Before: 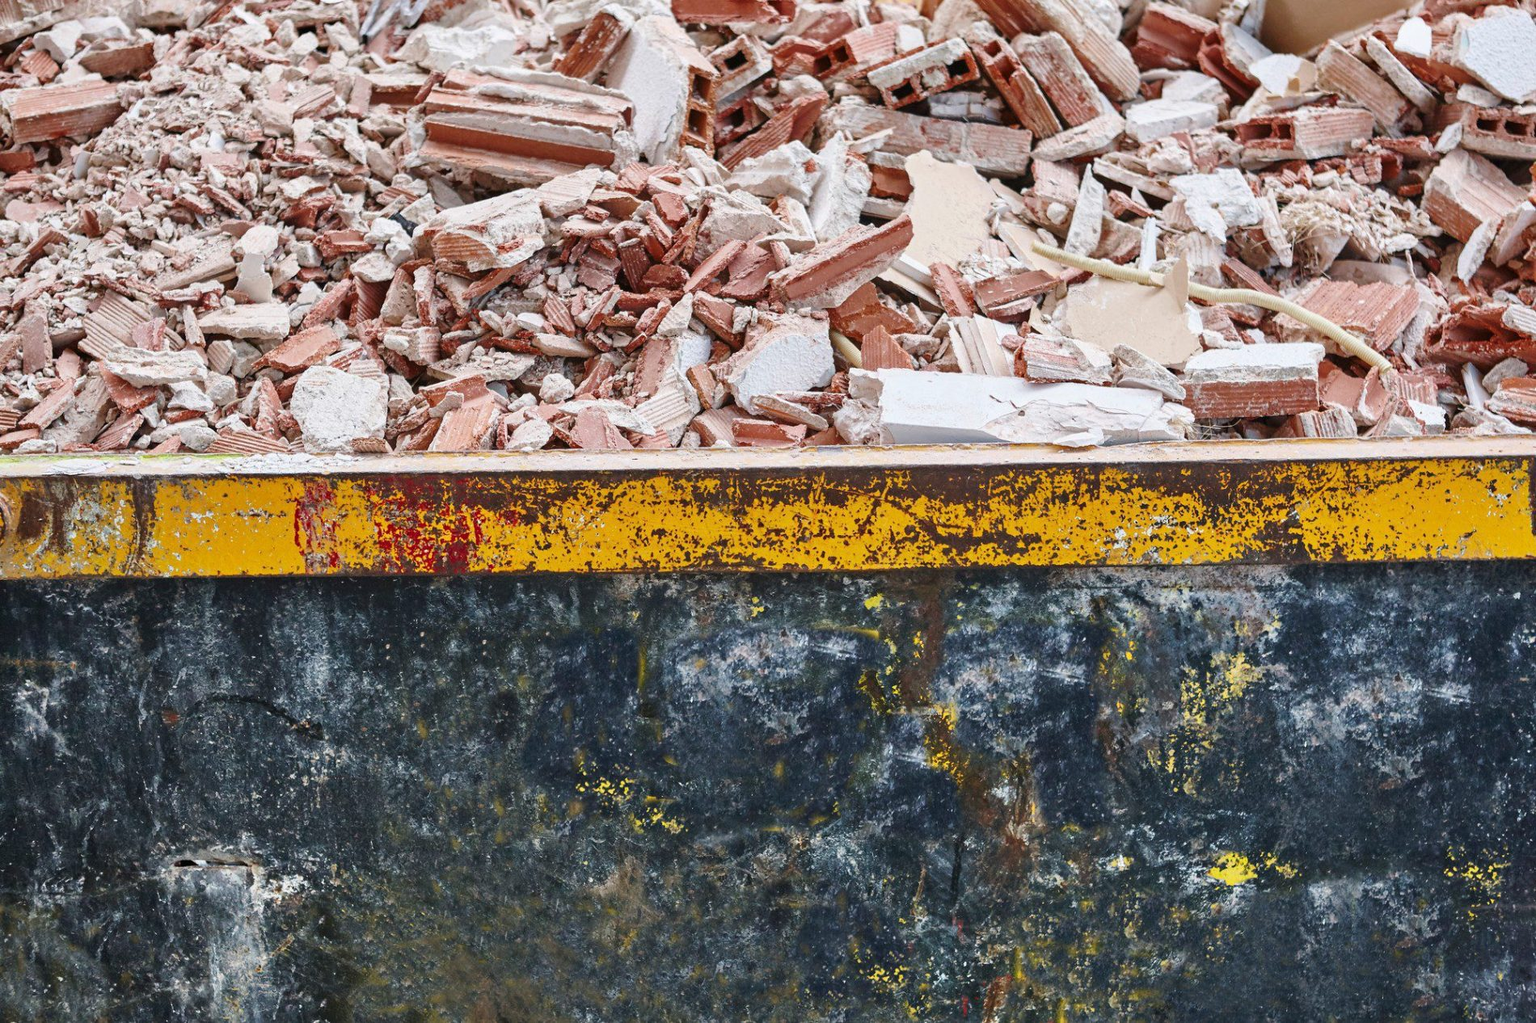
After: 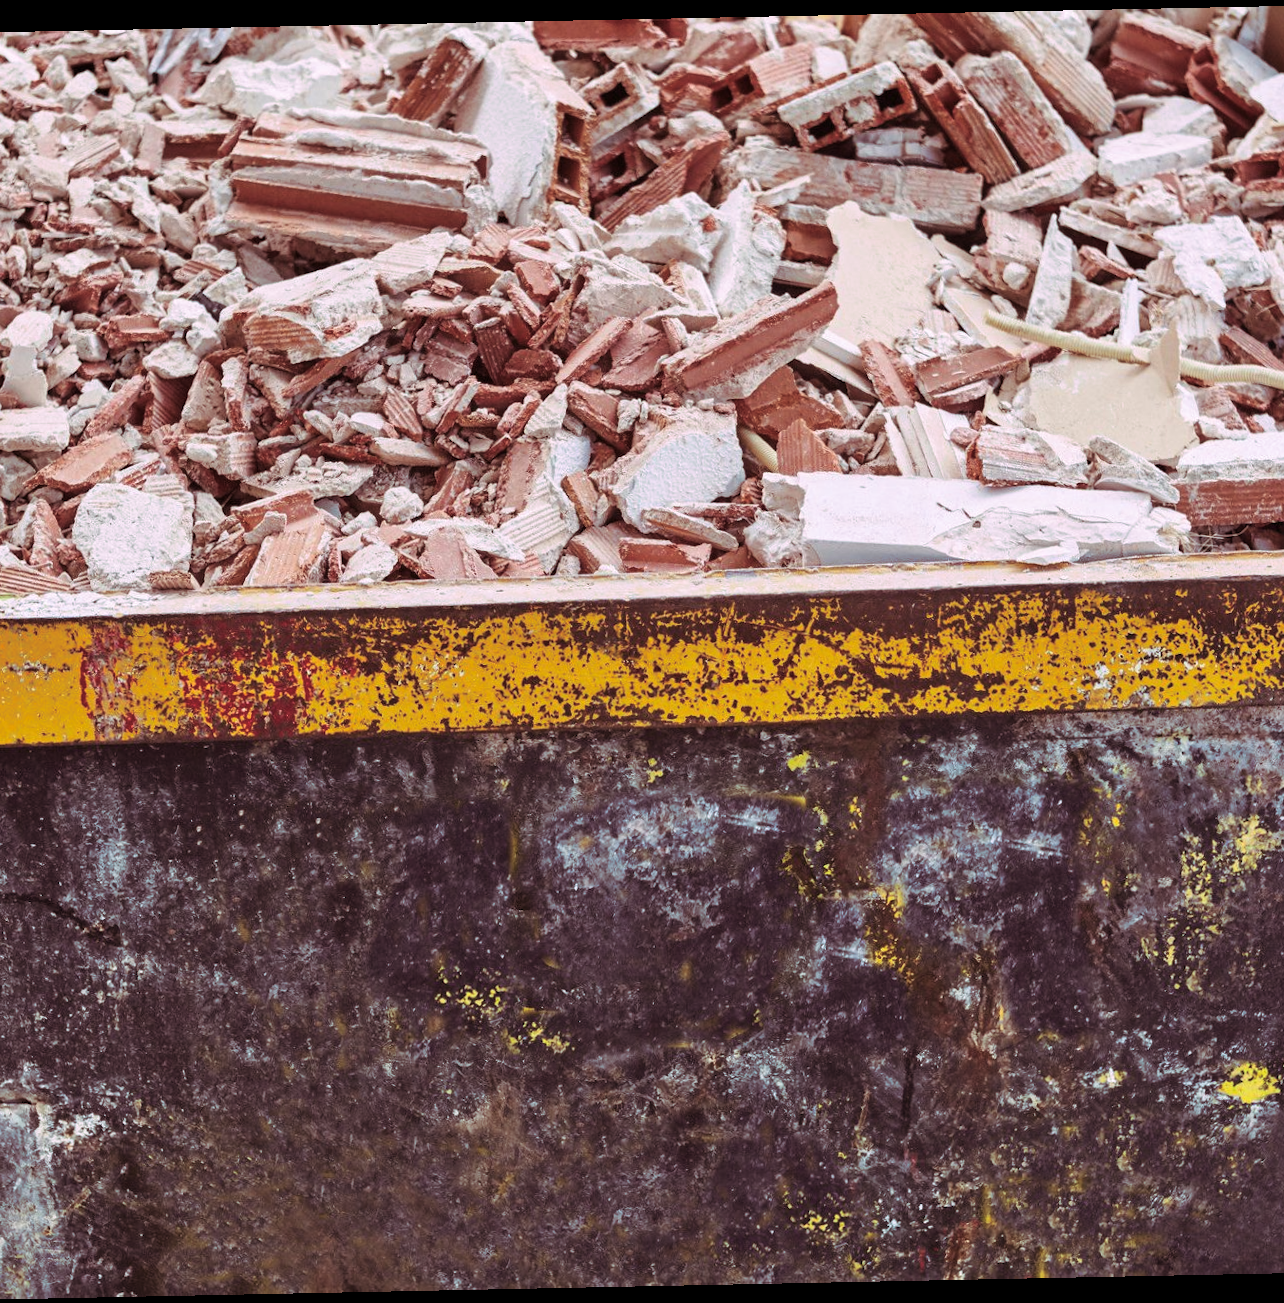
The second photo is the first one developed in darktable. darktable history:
crop and rotate: left 15.446%, right 17.836%
split-toning: highlights › hue 298.8°, highlights › saturation 0.73, compress 41.76%
exposure: compensate highlight preservation false
rotate and perspective: rotation -1.17°, automatic cropping off
